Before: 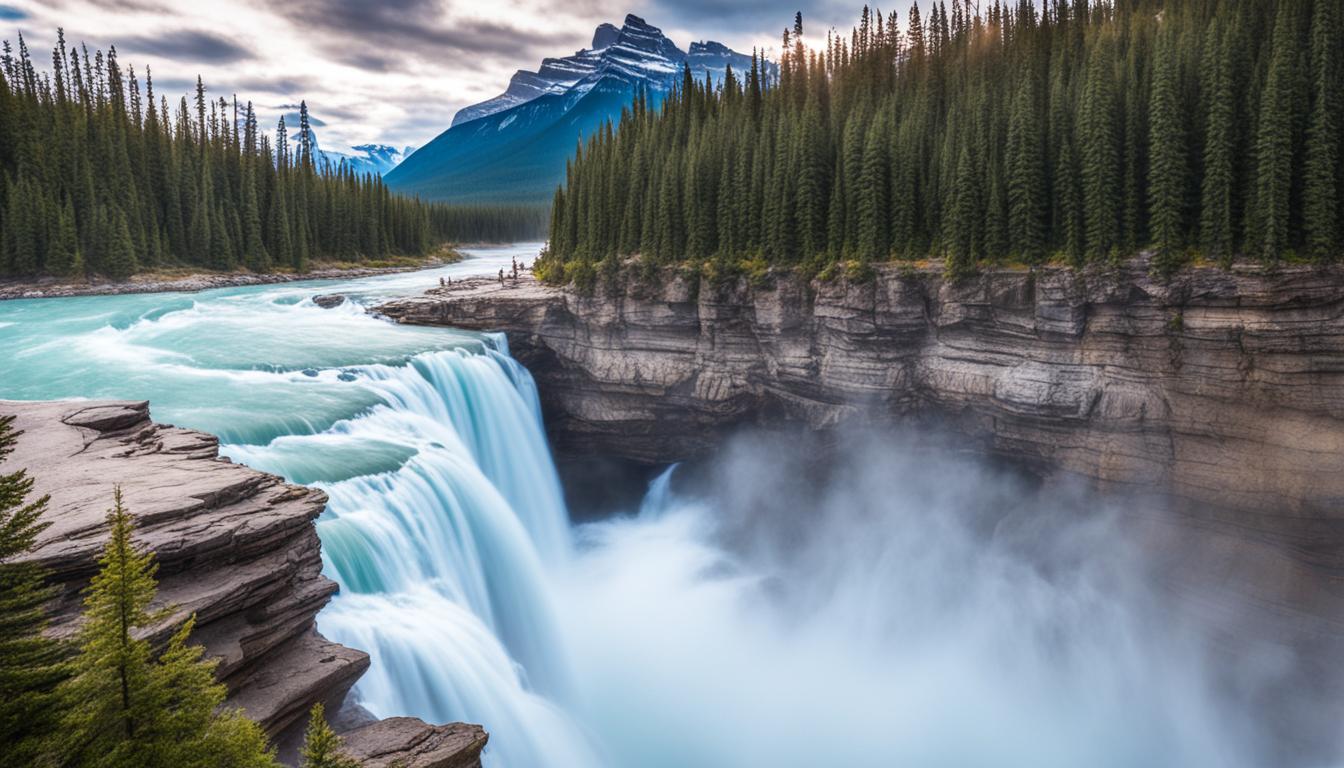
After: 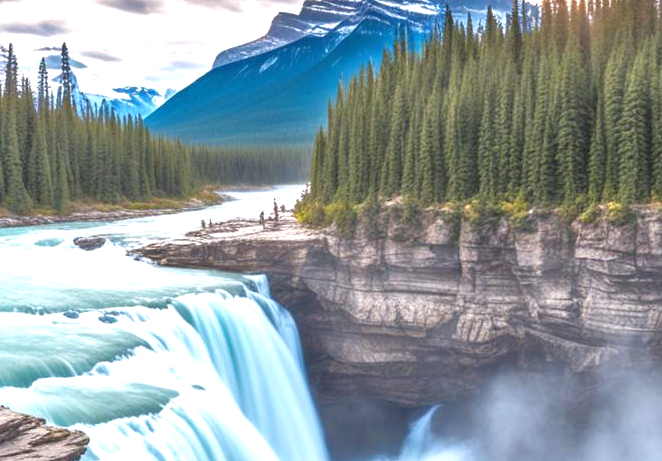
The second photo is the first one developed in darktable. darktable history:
crop: left 17.835%, top 7.675%, right 32.881%, bottom 32.213%
exposure: black level correction 0, exposure 0.7 EV, compensate exposure bias true, compensate highlight preservation false
tone equalizer: -7 EV 0.15 EV, -6 EV 0.6 EV, -5 EV 1.15 EV, -4 EV 1.33 EV, -3 EV 1.15 EV, -2 EV 0.6 EV, -1 EV 0.15 EV, mask exposure compensation -0.5 EV
tone curve: curves: ch0 [(0, 0) (0.915, 0.89) (1, 1)]
